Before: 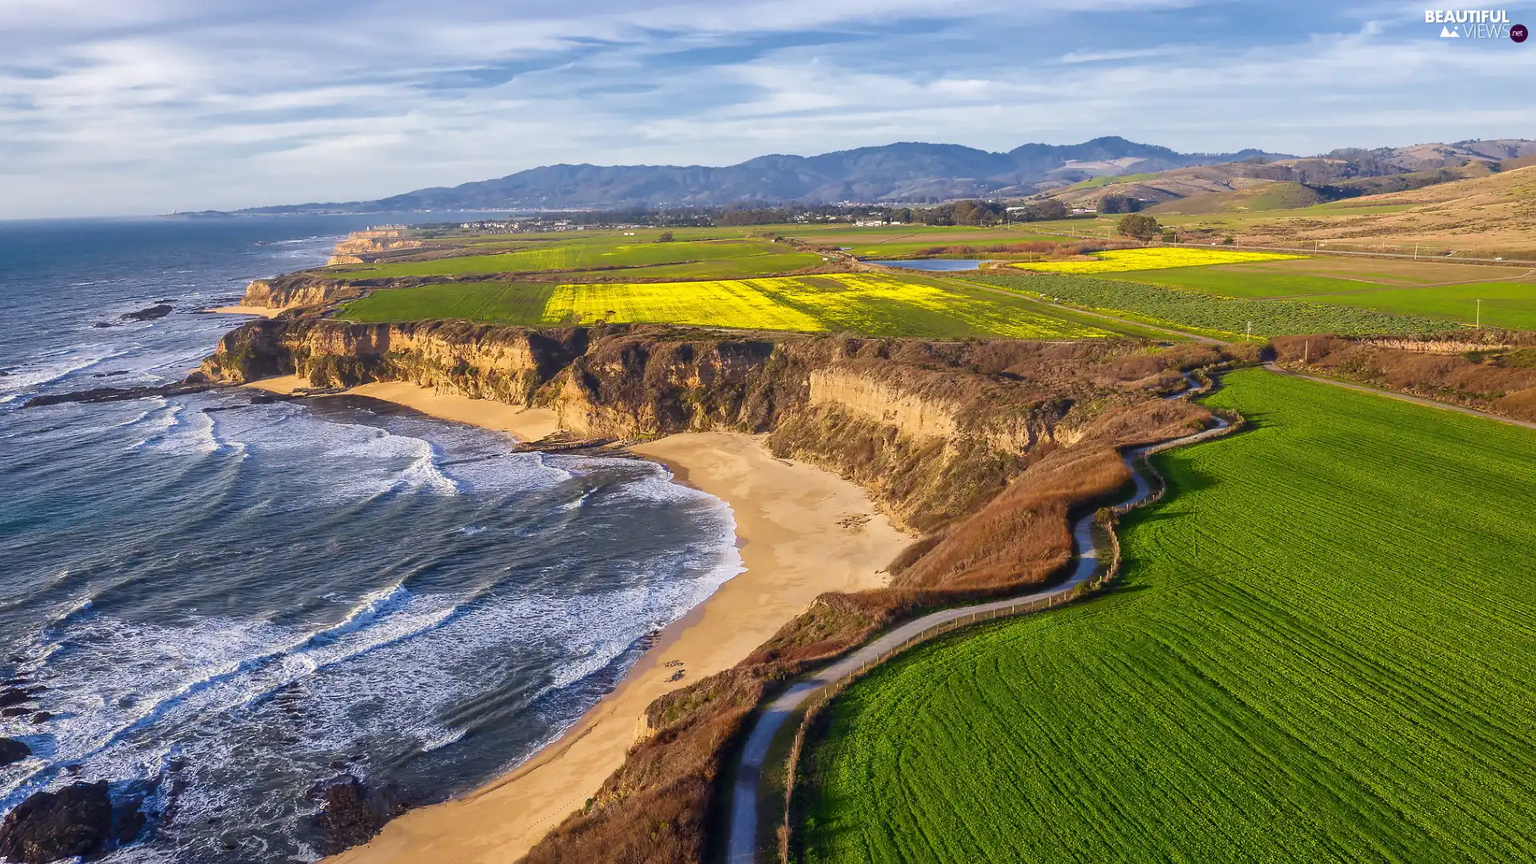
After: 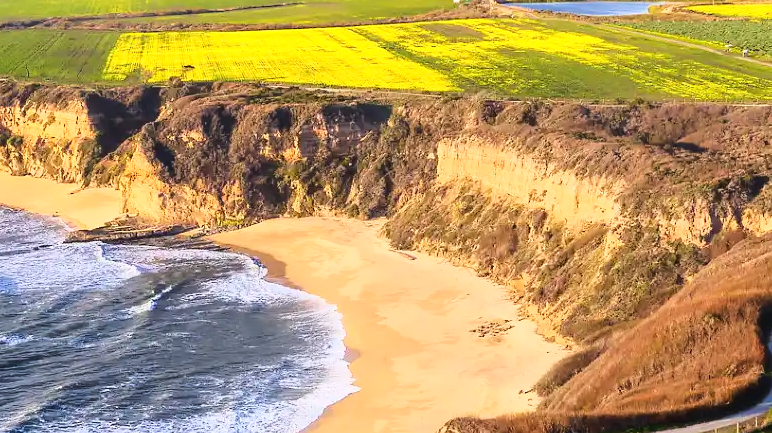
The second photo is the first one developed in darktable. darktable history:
crop: left 29.984%, top 29.953%, right 29.768%, bottom 29.948%
base curve: curves: ch0 [(0, 0) (0.028, 0.03) (0.121, 0.232) (0.46, 0.748) (0.859, 0.968) (1, 1)]
